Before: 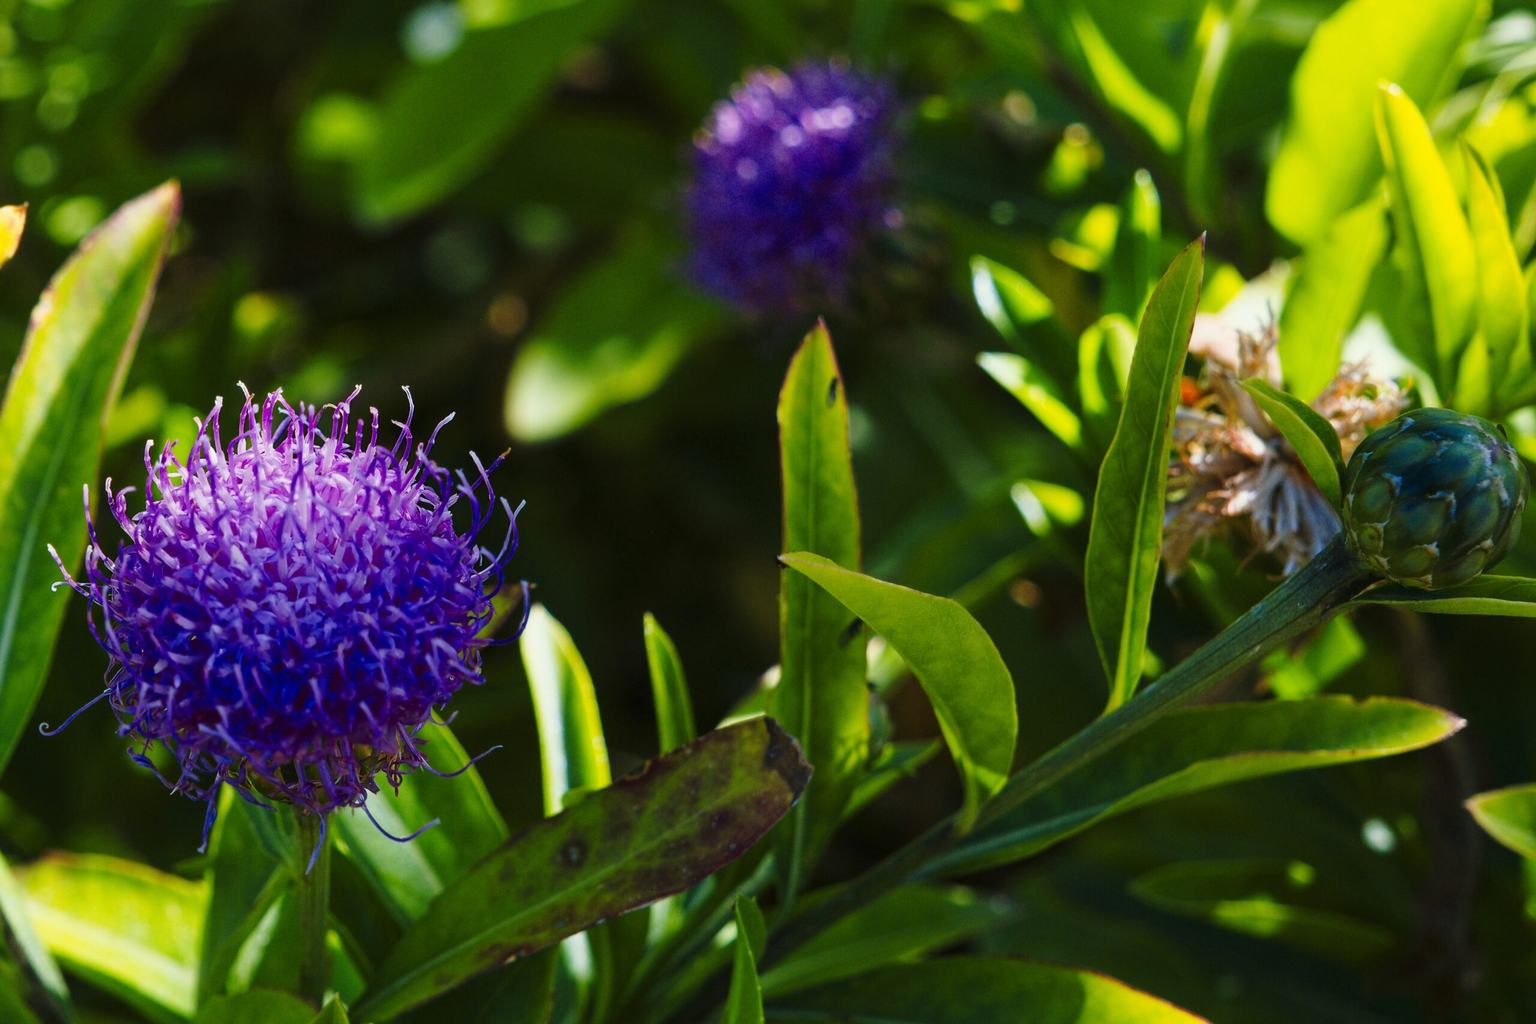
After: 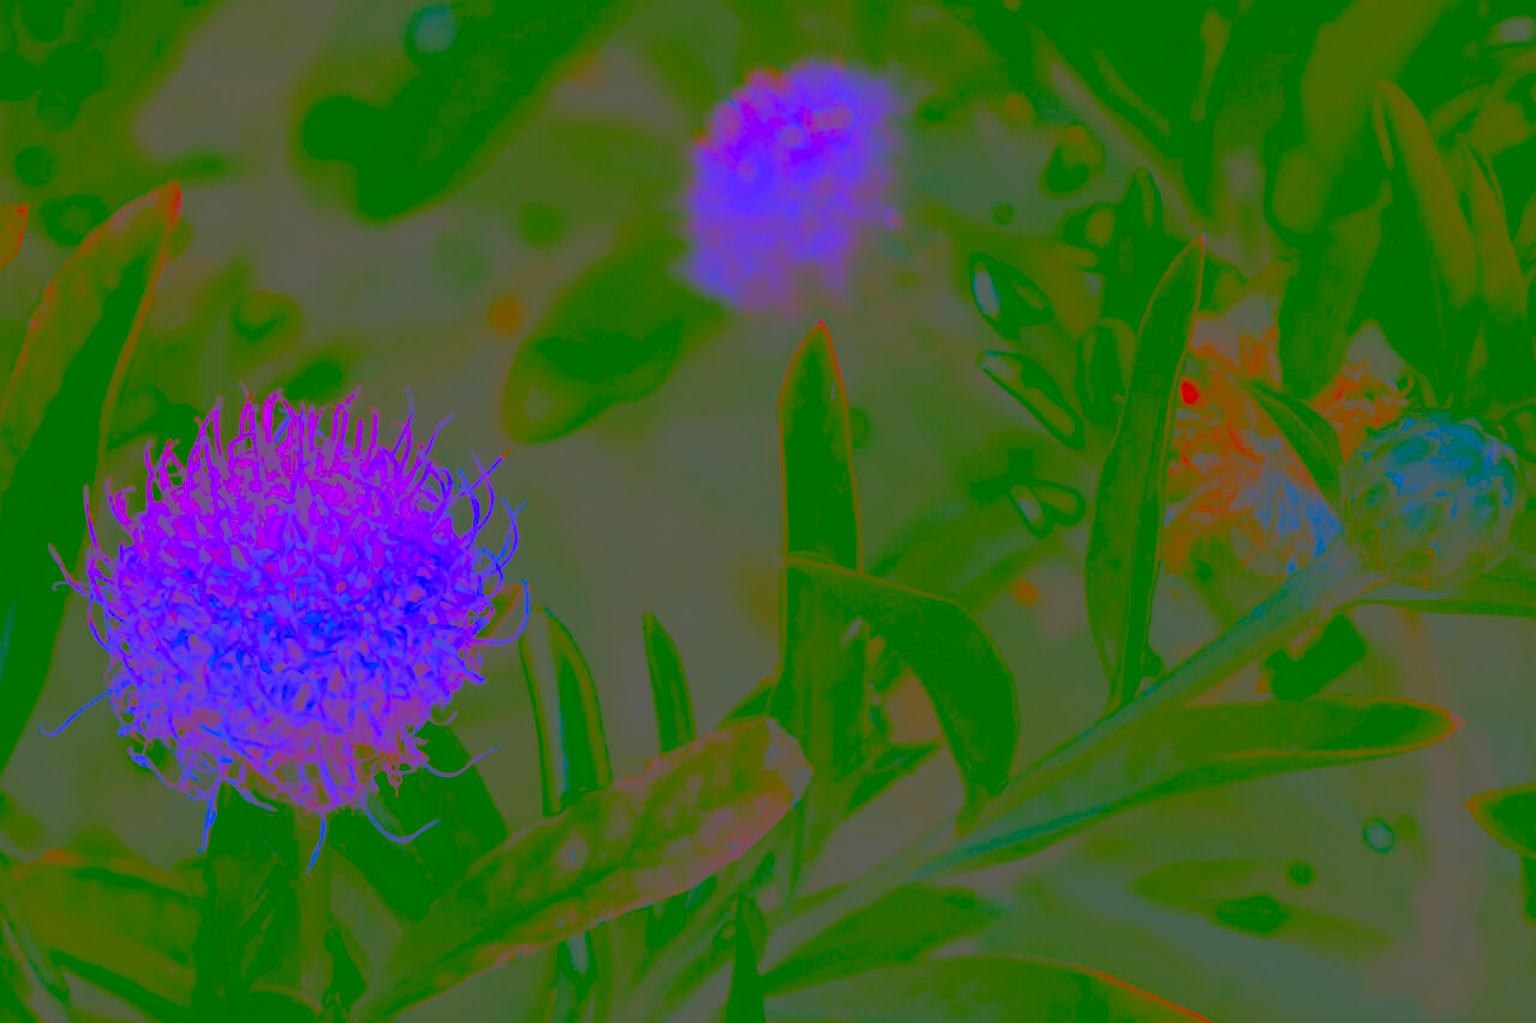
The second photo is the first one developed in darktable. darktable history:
contrast brightness saturation: contrast -0.99, brightness -0.17, saturation 0.75
exposure: exposure 0.178 EV, compensate exposure bias true, compensate highlight preservation false
local contrast: detail 130%
